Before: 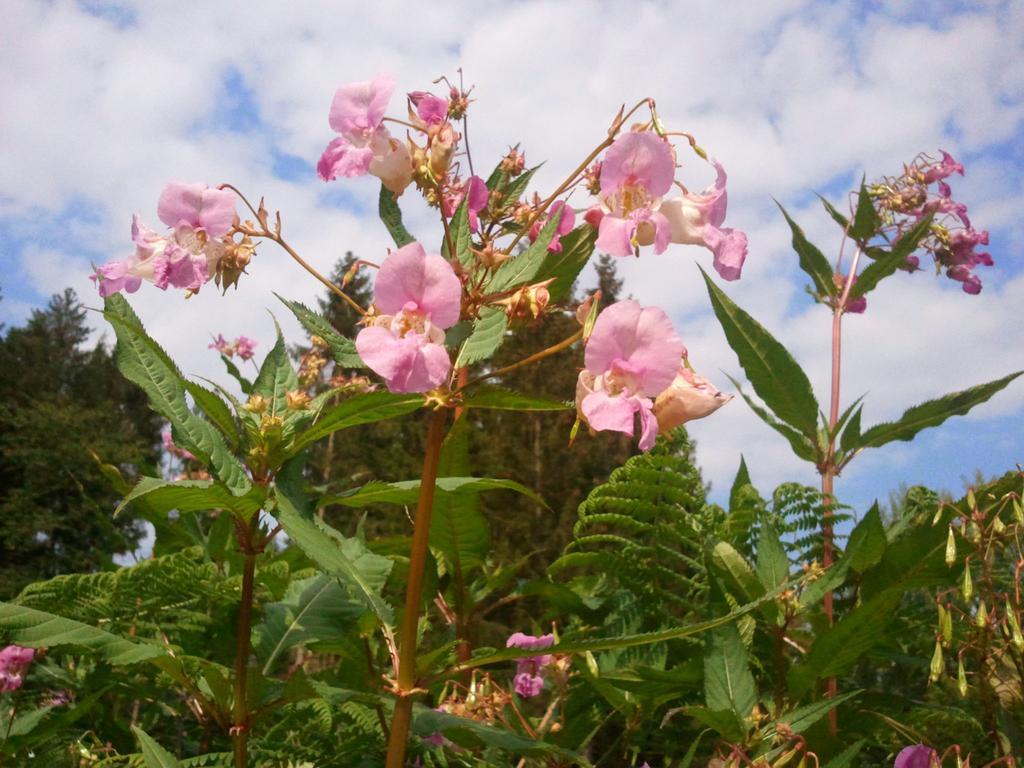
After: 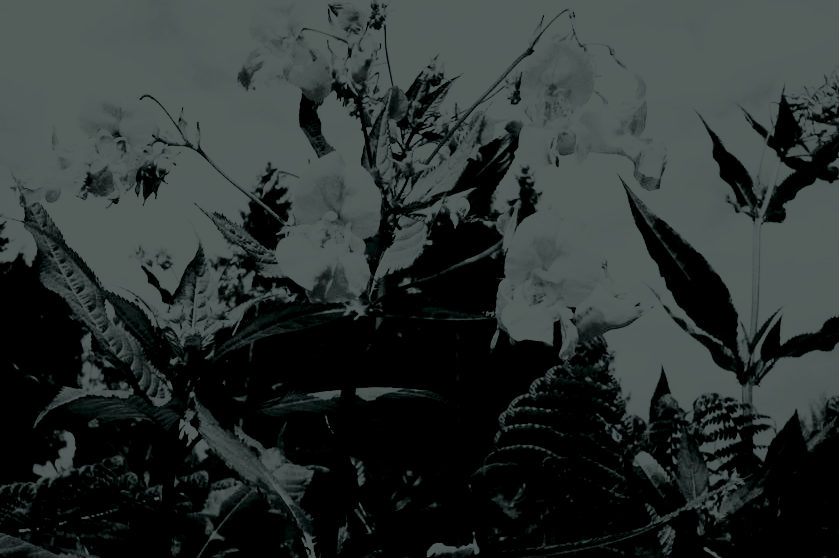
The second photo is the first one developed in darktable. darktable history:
levels: mode automatic
crop: left 7.856%, top 11.836%, right 10.12%, bottom 15.387%
contrast brightness saturation: contrast 0.93, brightness 0.2
colorize: hue 90°, saturation 19%, lightness 1.59%, version 1
